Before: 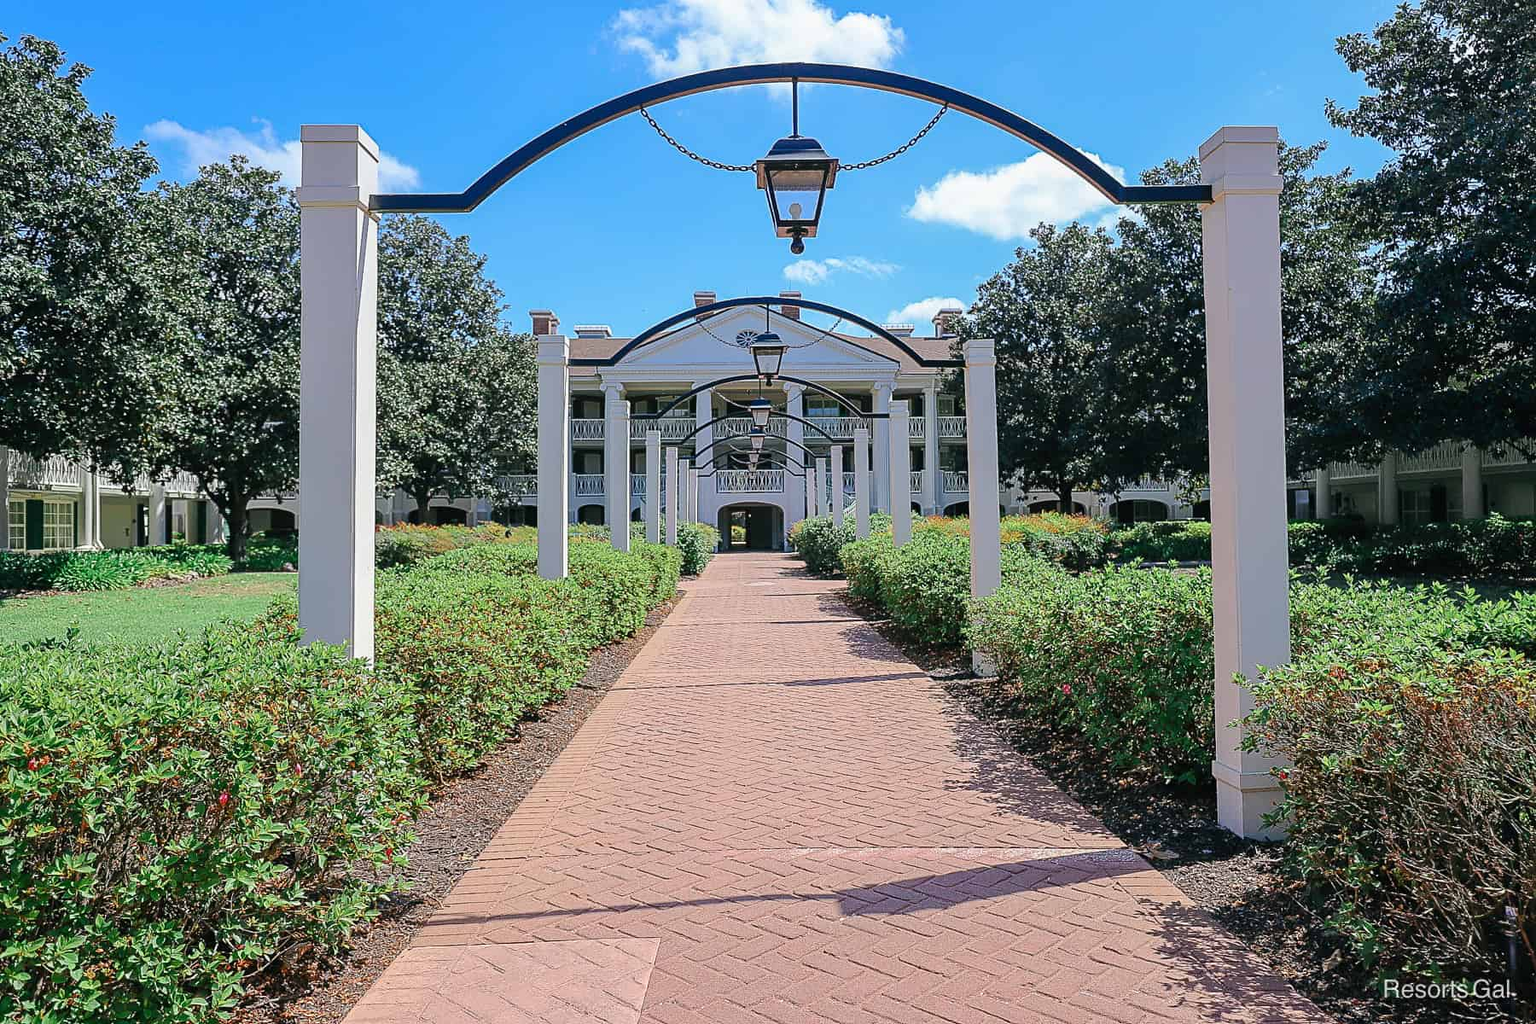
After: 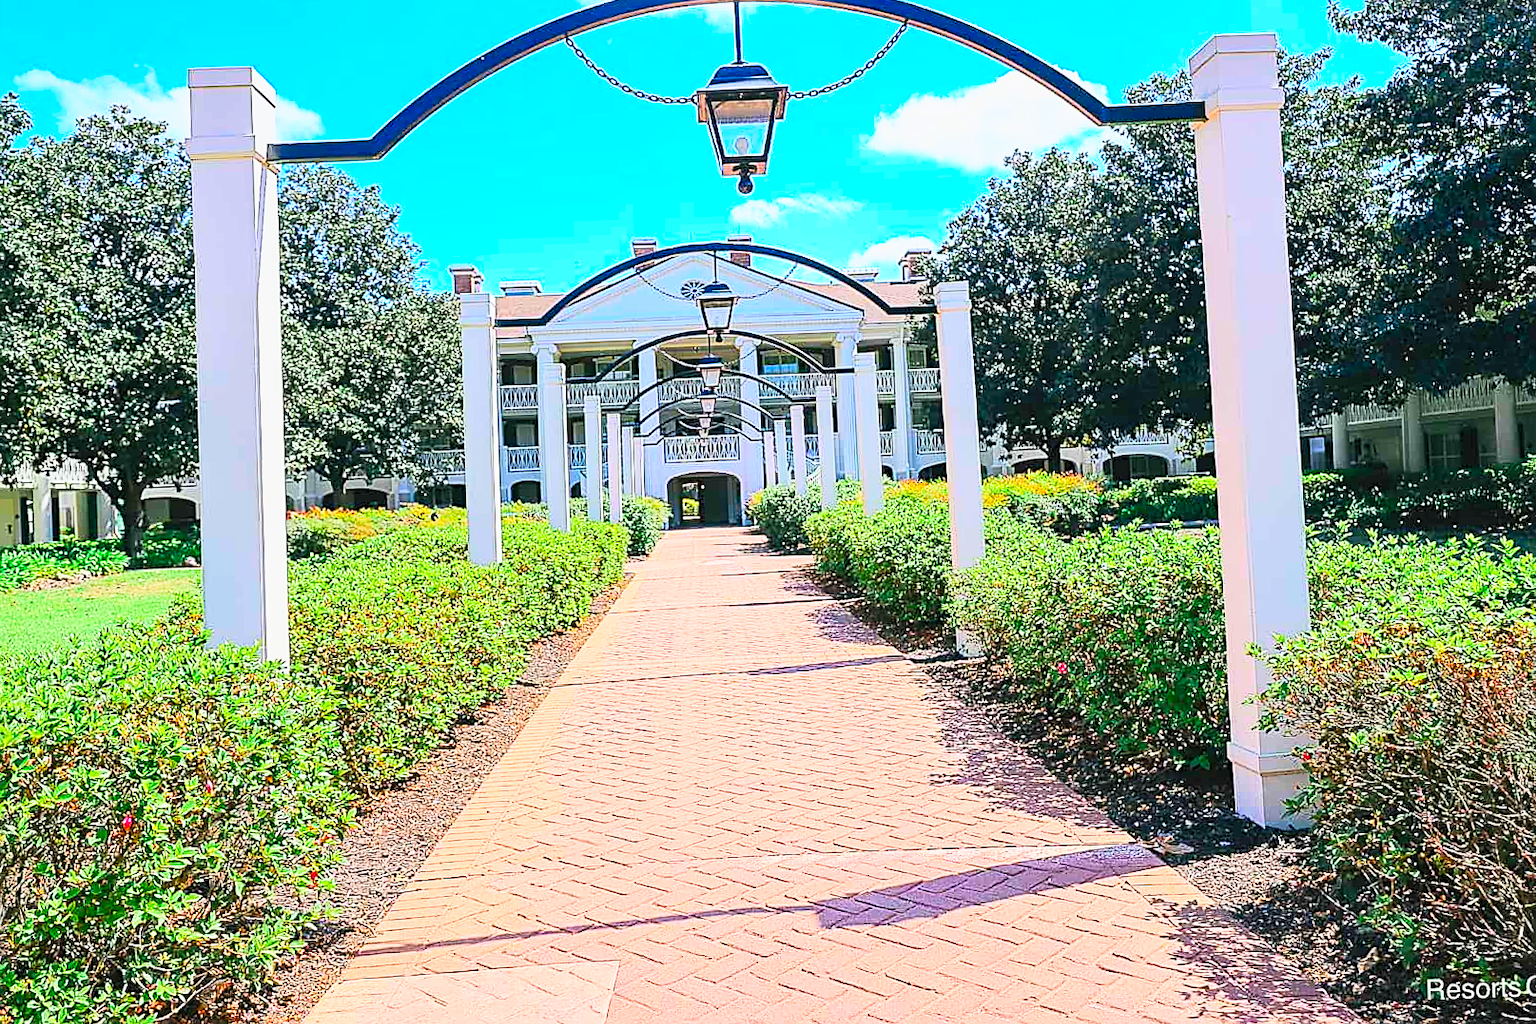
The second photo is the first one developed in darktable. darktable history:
color balance rgb: perceptual saturation grading › global saturation 25%, global vibrance 20%
crop and rotate: angle 1.96°, left 5.673%, top 5.673%
contrast brightness saturation: contrast 0.24, brightness 0.26, saturation 0.39
base curve: curves: ch0 [(0, 0) (0.088, 0.125) (0.176, 0.251) (0.354, 0.501) (0.613, 0.749) (1, 0.877)], preserve colors none
sharpen: on, module defaults
